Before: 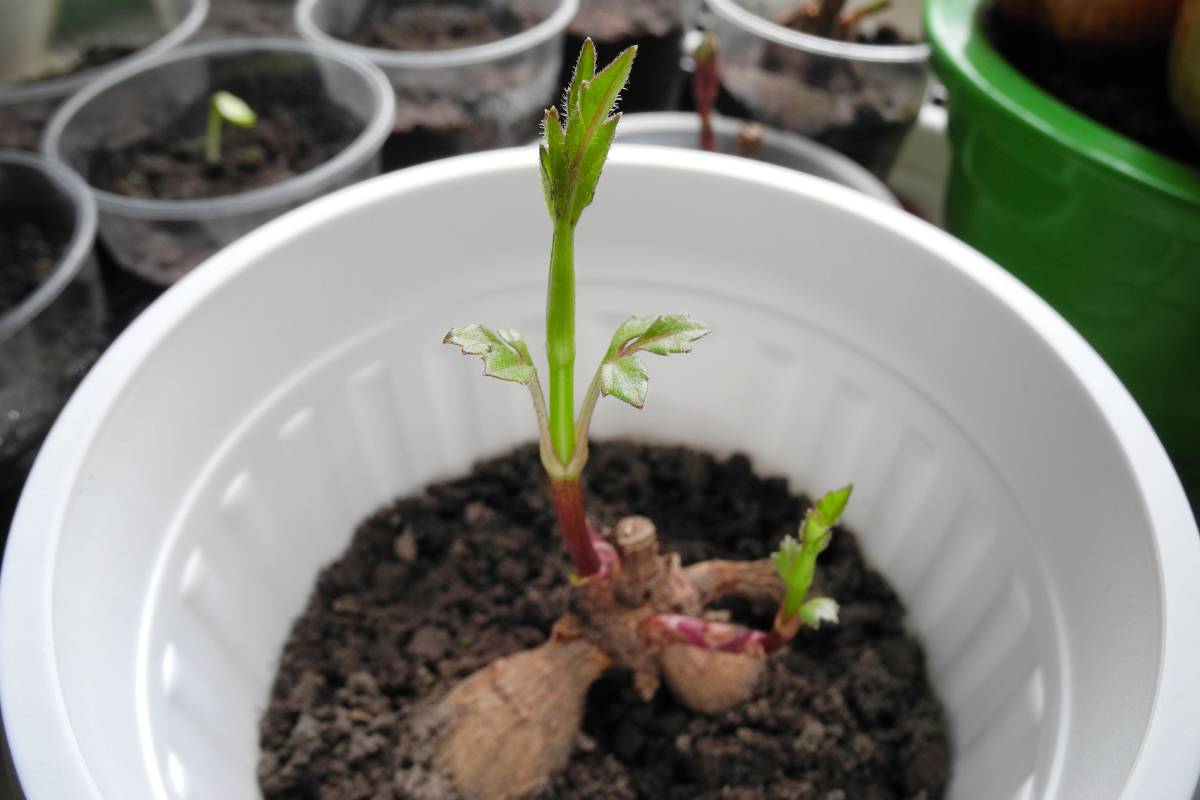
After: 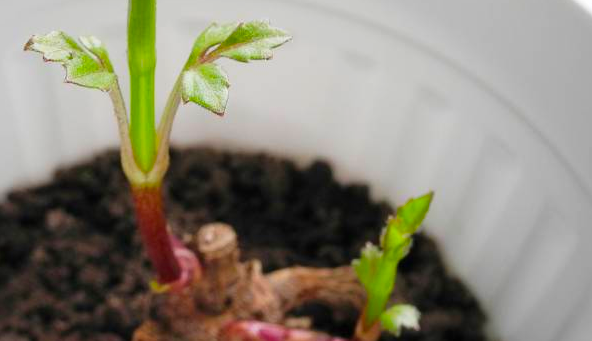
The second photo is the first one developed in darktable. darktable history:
color balance rgb: power › hue 74.98°, linear chroma grading › global chroma 18.249%, perceptual saturation grading › global saturation 0.264%, global vibrance 20%
crop: left 34.959%, top 36.696%, right 14.831%, bottom 20.041%
contrast brightness saturation: contrast 0.099, brightness 0.029, saturation 0.086
